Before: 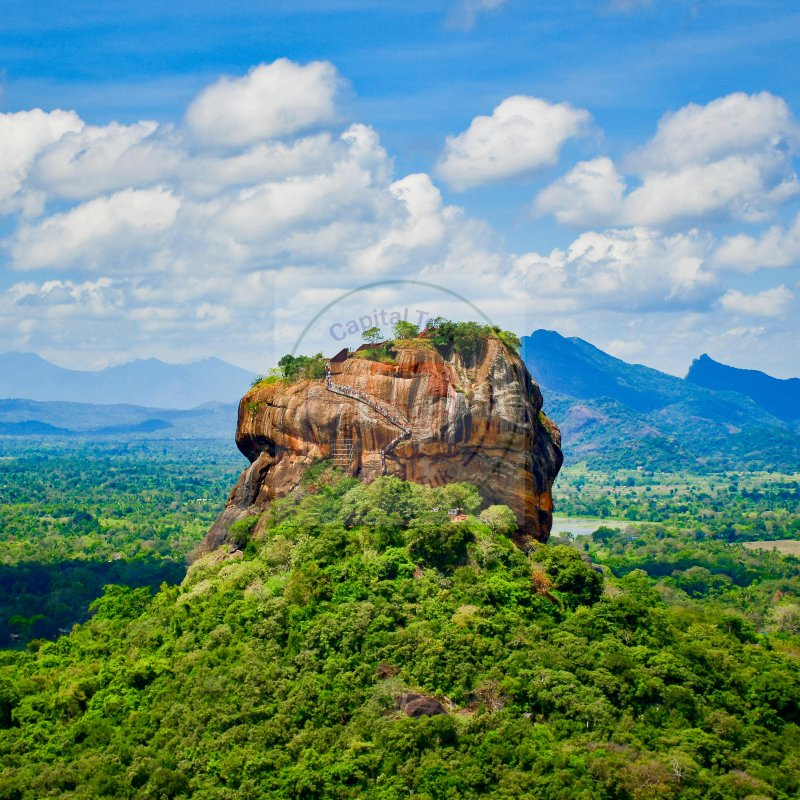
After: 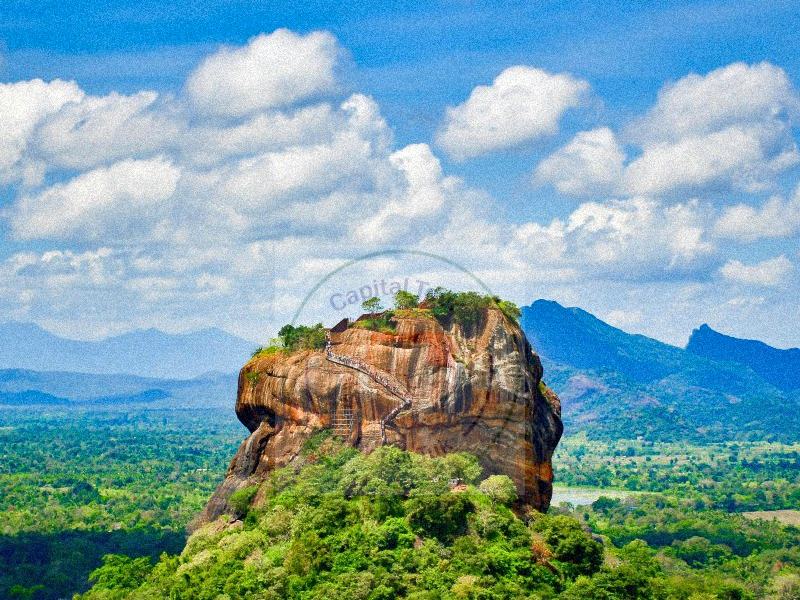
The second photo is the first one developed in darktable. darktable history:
grain: coarseness 9.38 ISO, strength 34.99%, mid-tones bias 0%
crop: top 3.857%, bottom 21.132%
exposure: exposure 0.2 EV, compensate highlight preservation false
shadows and highlights: shadows 49, highlights -41, soften with gaussian
